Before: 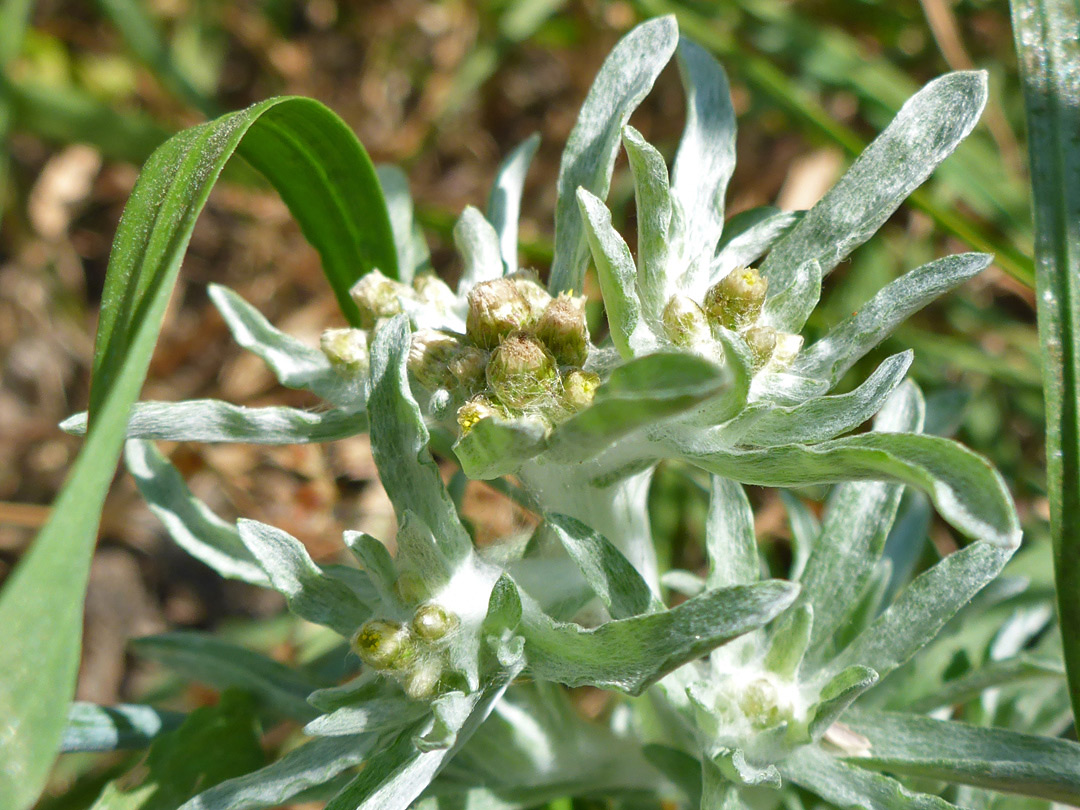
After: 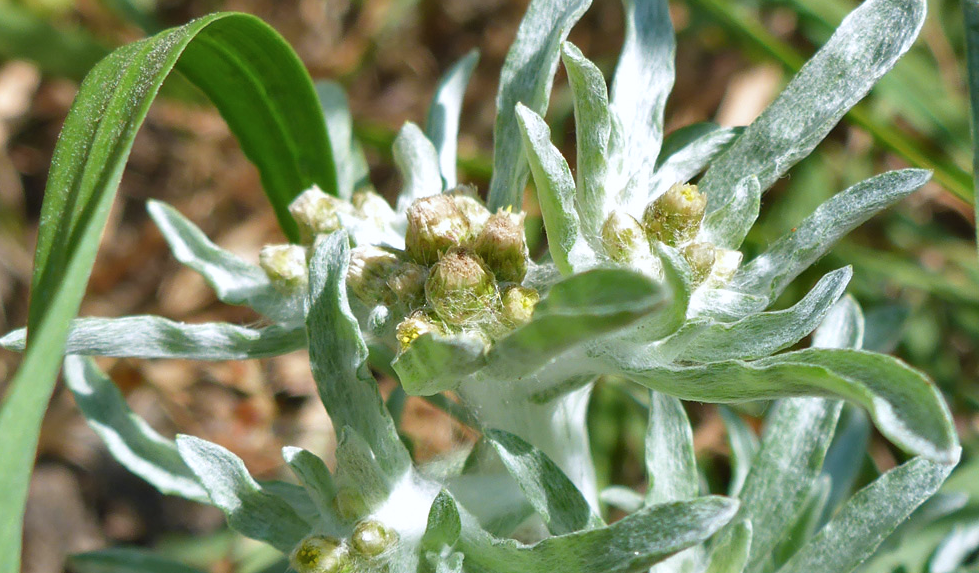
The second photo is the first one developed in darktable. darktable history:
crop: left 5.723%, top 10.401%, right 3.575%, bottom 18.845%
color correction: highlights a* -0.126, highlights b* -5.63, shadows a* -0.127, shadows b* -0.103
